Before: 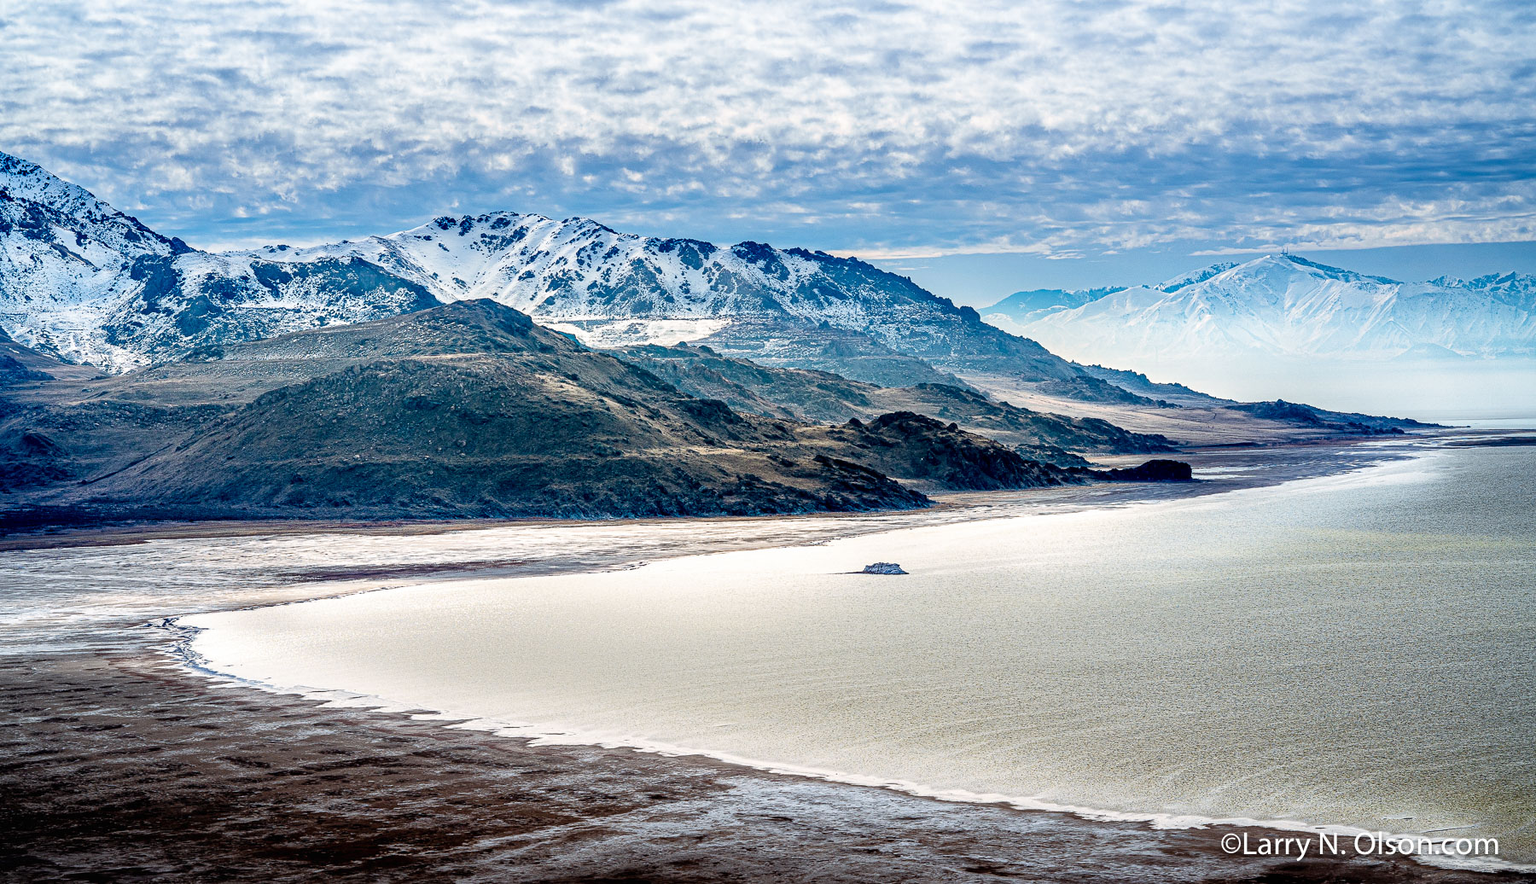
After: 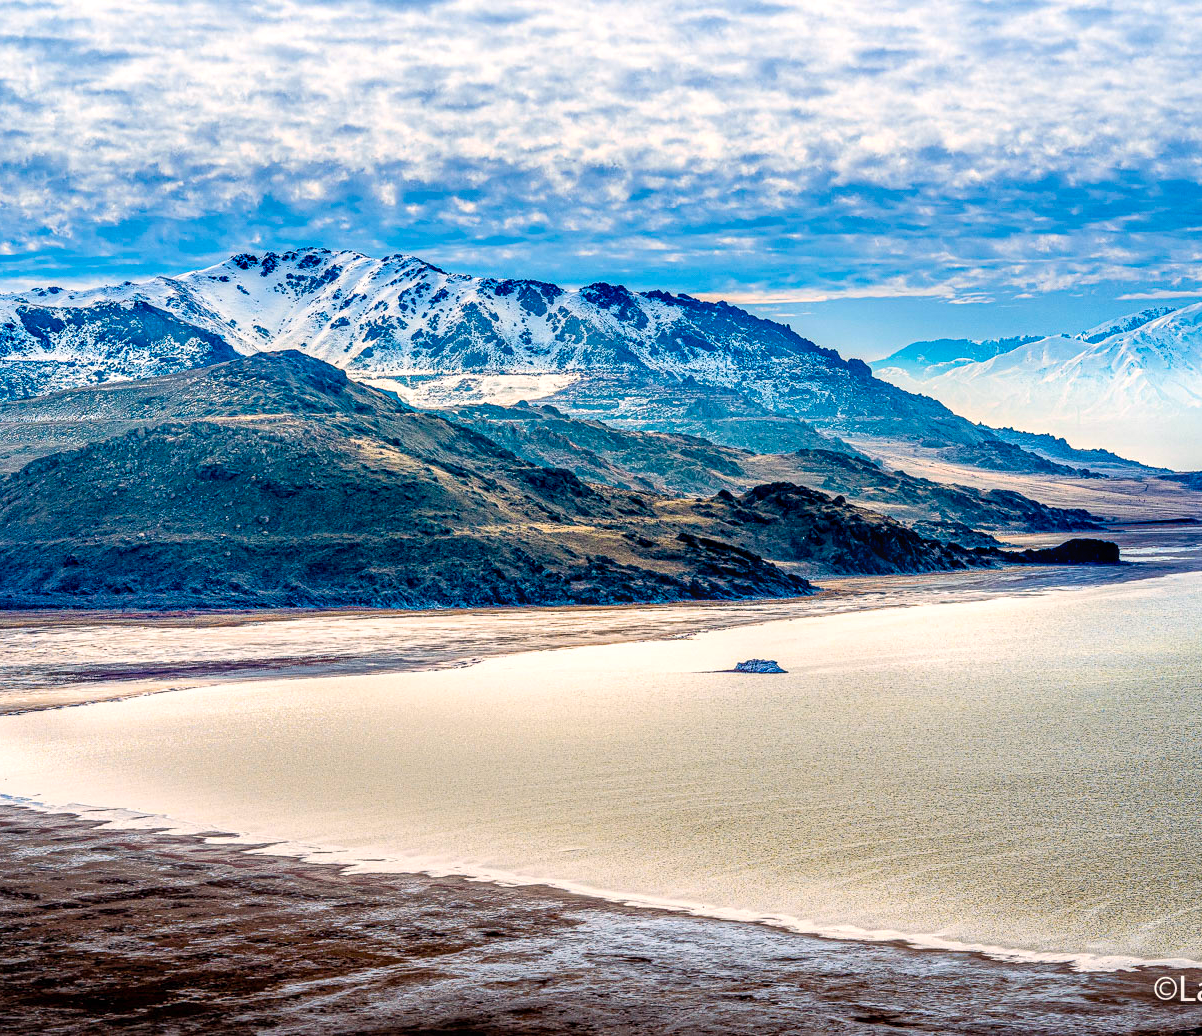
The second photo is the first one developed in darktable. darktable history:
local contrast: on, module defaults
exposure: exposure 0.077 EV, compensate highlight preservation false
crop: left 15.428%, right 17.759%
color balance rgb: highlights gain › chroma 1.564%, highlights gain › hue 56.24°, linear chroma grading › global chroma 15.643%, perceptual saturation grading › global saturation 38.719%, global vibrance 20%
